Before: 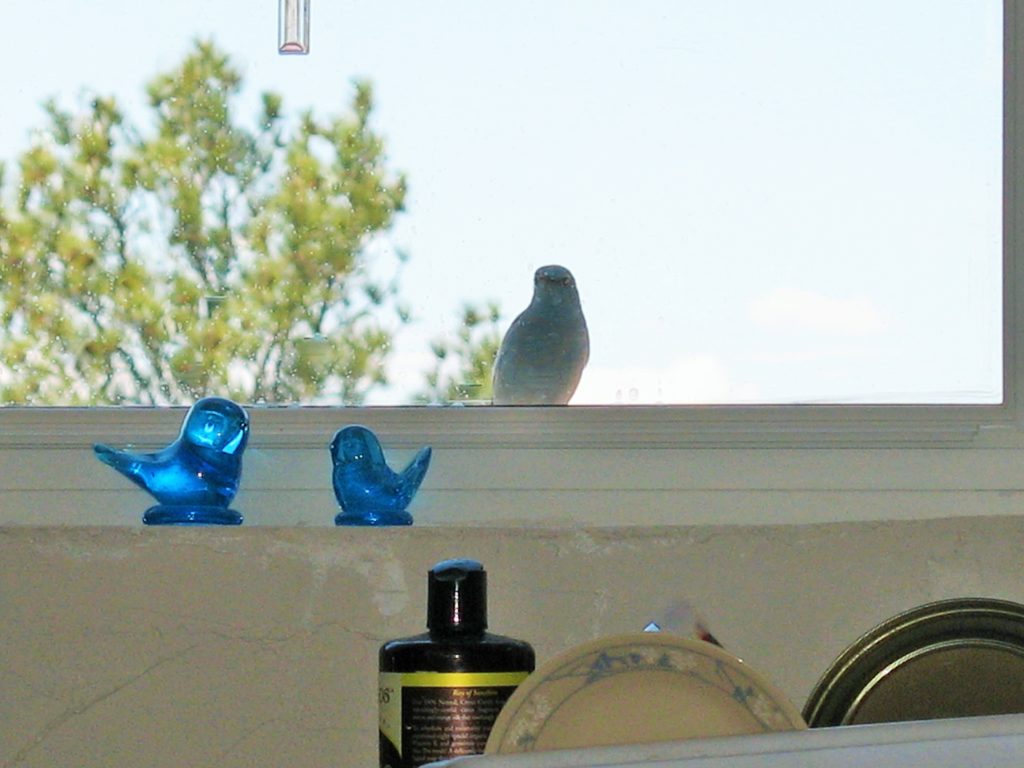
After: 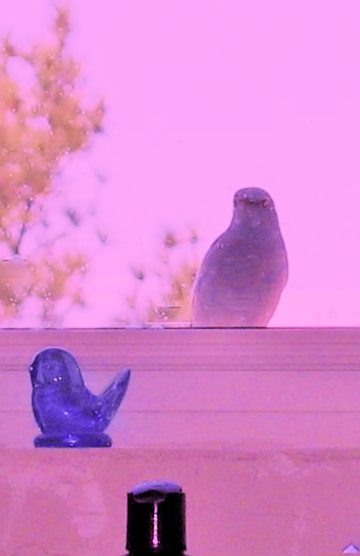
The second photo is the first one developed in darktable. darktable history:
crop and rotate: left 29.476%, top 10.214%, right 35.32%, bottom 17.333%
filmic rgb: black relative exposure -7.15 EV, white relative exposure 5.36 EV, hardness 3.02
bloom: size 16%, threshold 98%, strength 20%
color calibration: illuminant custom, x 0.261, y 0.521, temperature 7054.11 K
exposure: black level correction 0.001, exposure 0.5 EV, compensate exposure bias true, compensate highlight preservation false
